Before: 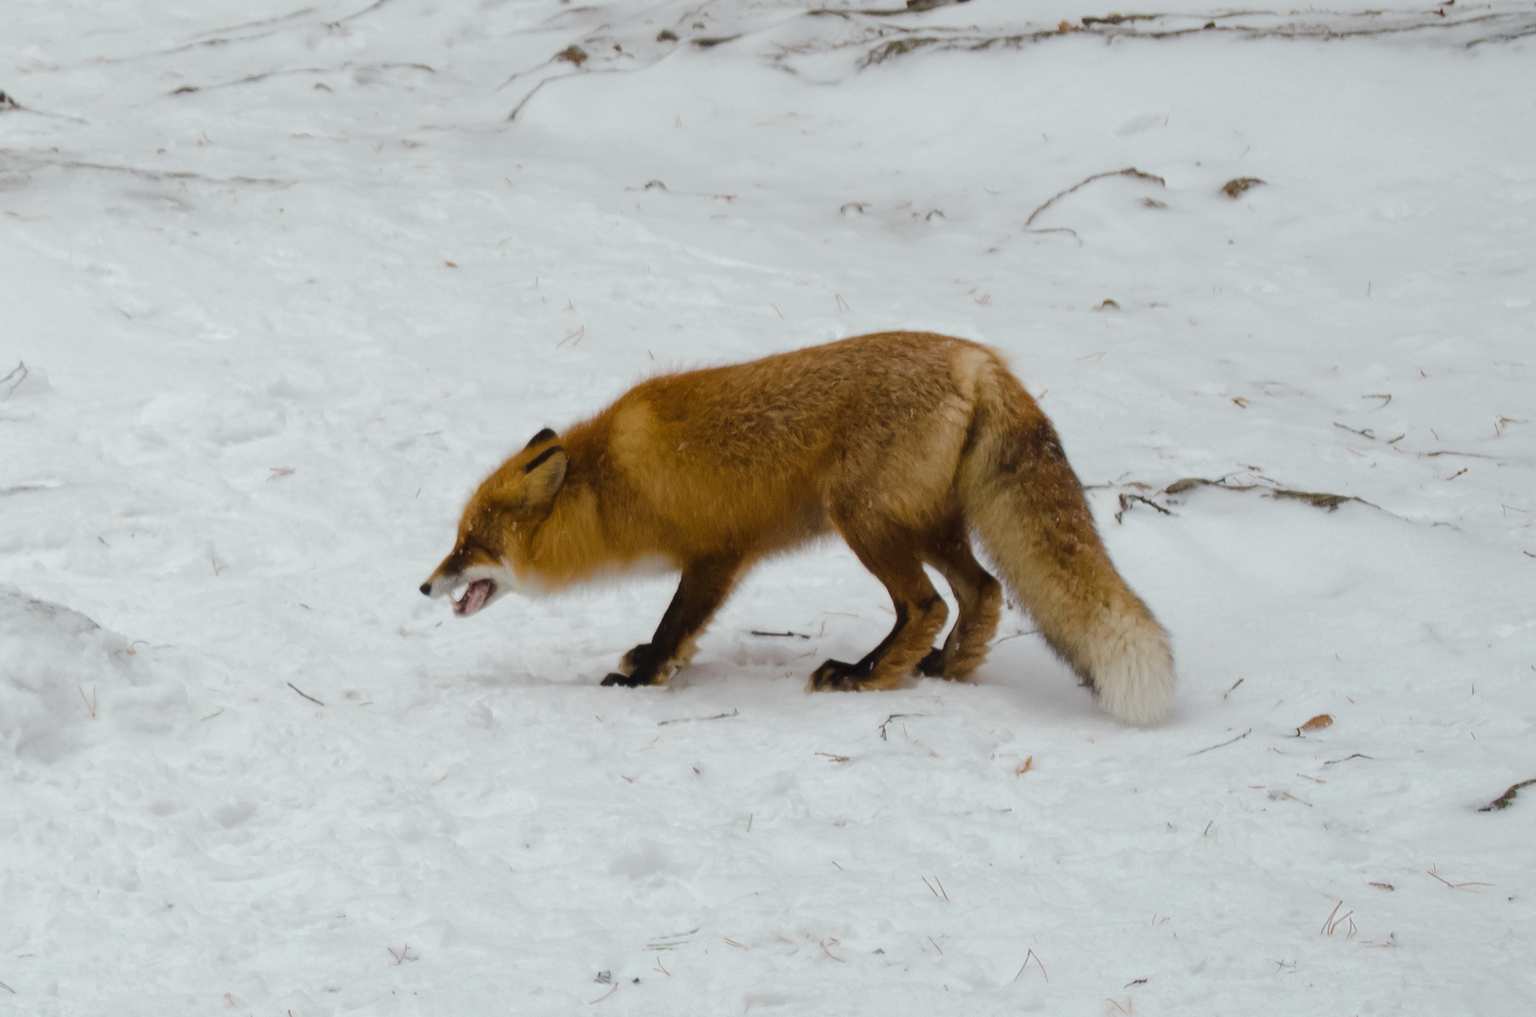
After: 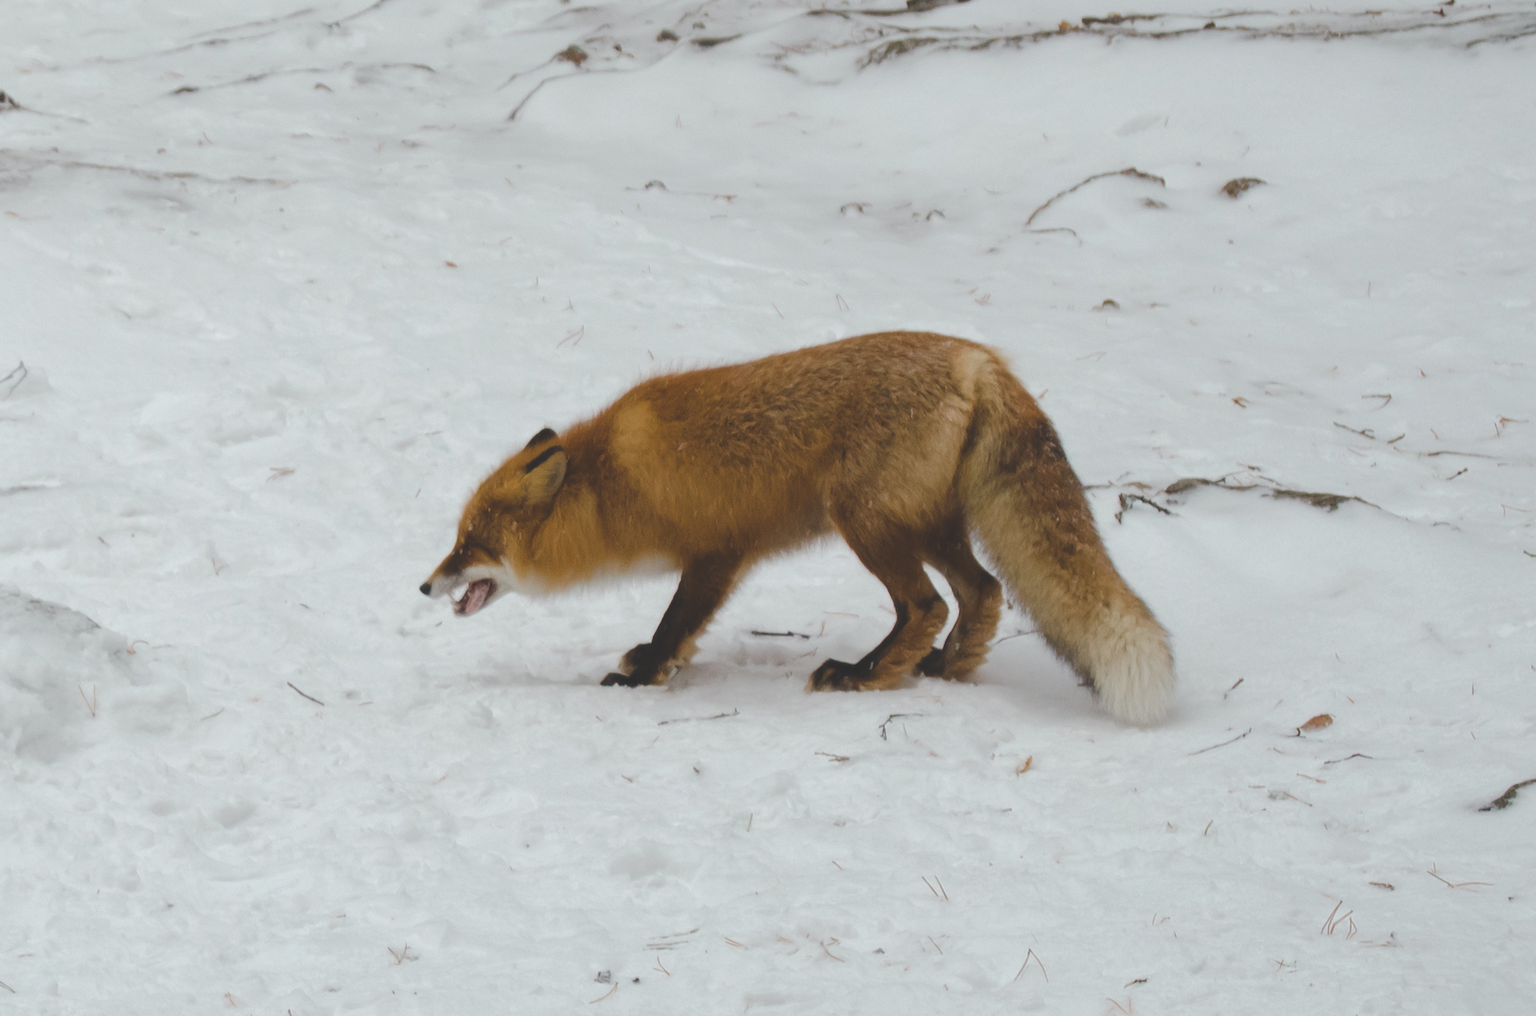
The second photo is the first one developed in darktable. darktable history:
exposure: black level correction -0.022, exposure -0.033 EV, compensate highlight preservation false
